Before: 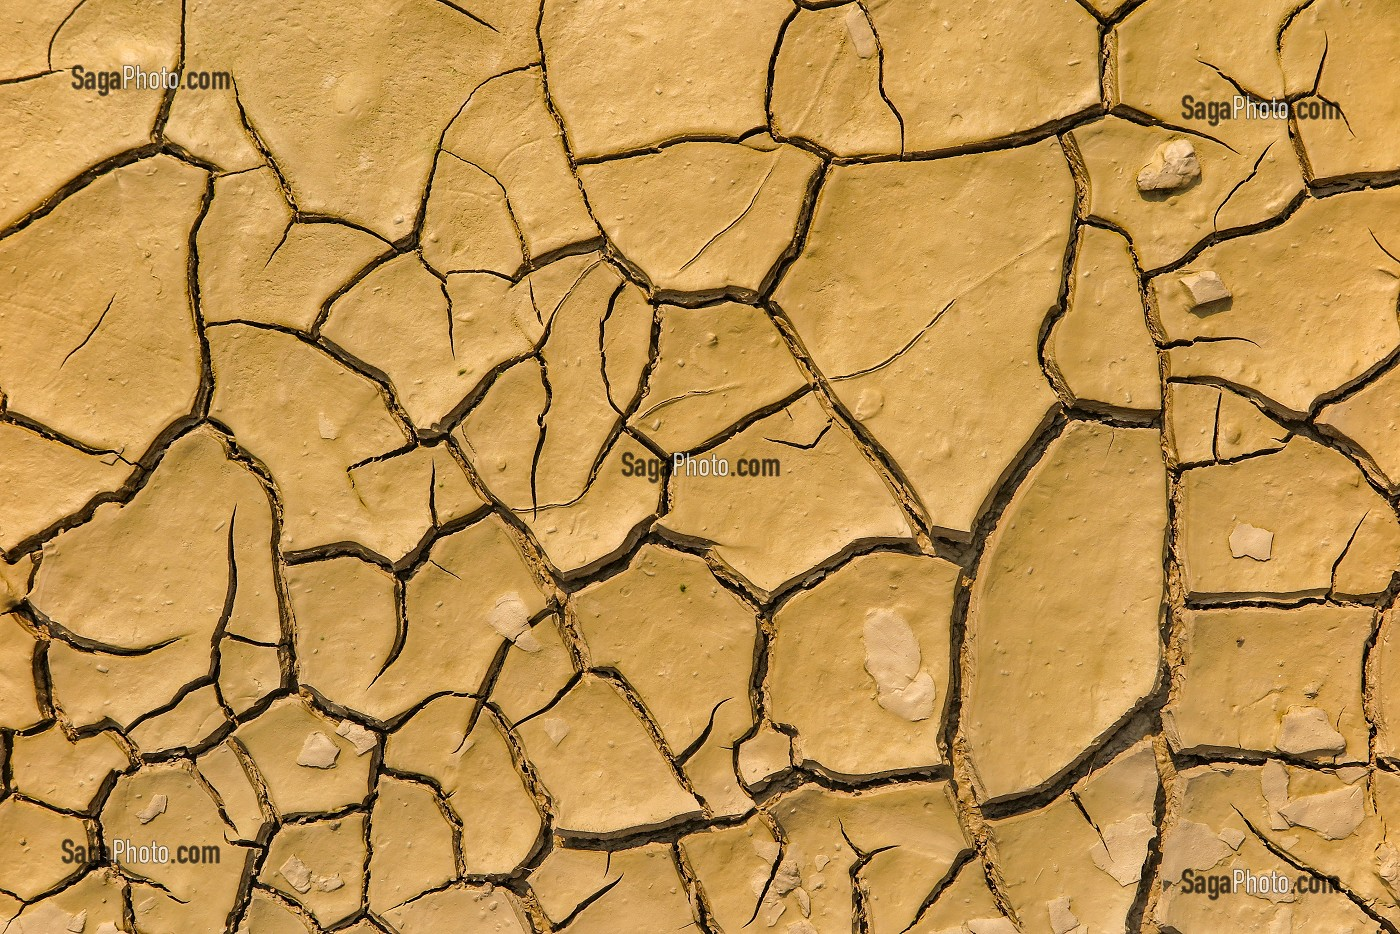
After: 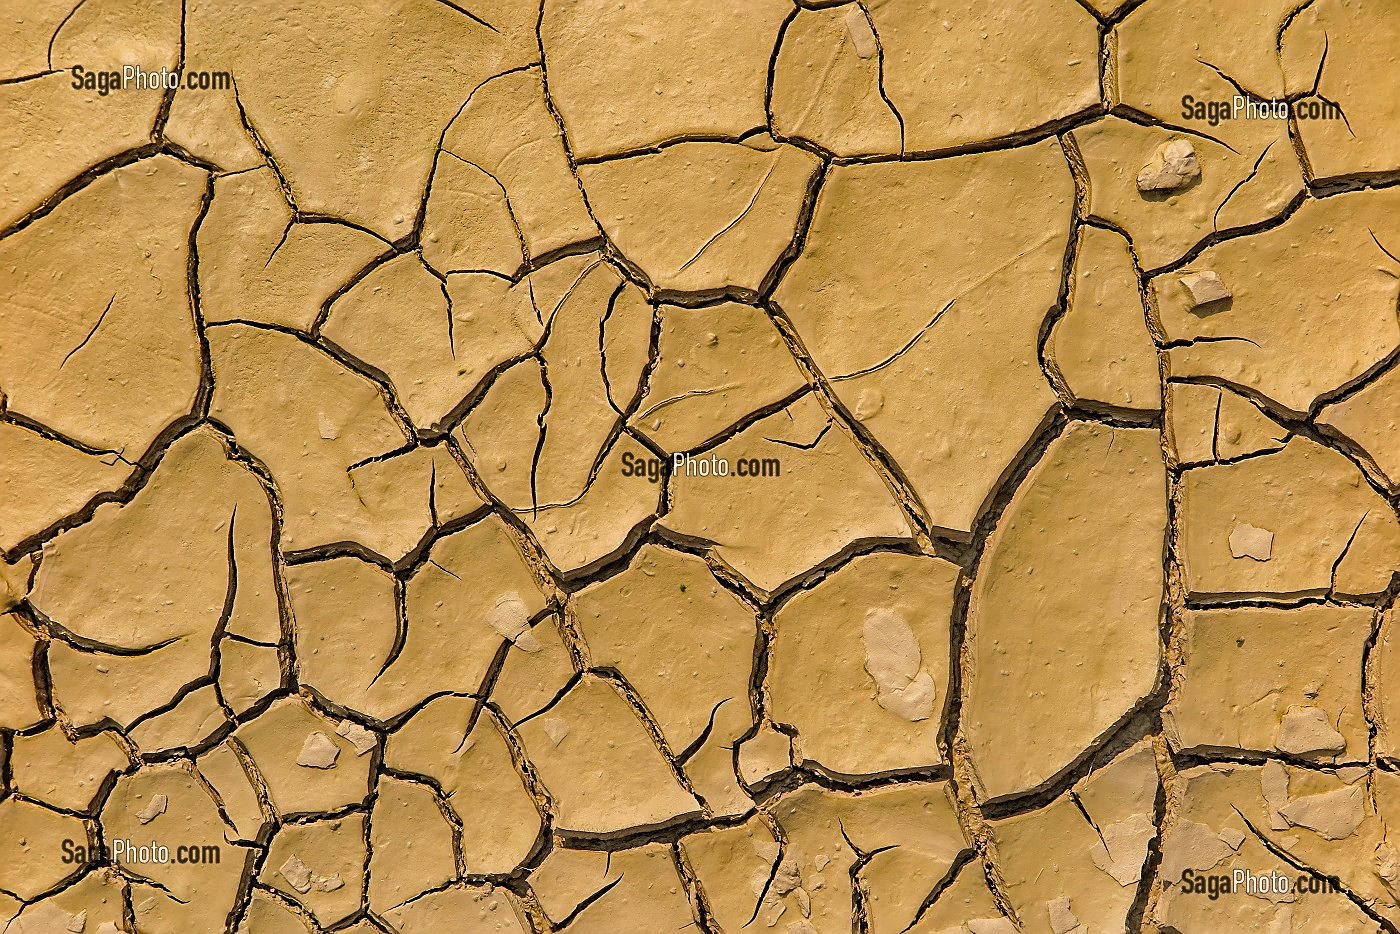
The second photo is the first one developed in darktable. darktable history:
exposure: exposure -0.141 EV, compensate highlight preservation false
sharpen: on, module defaults
